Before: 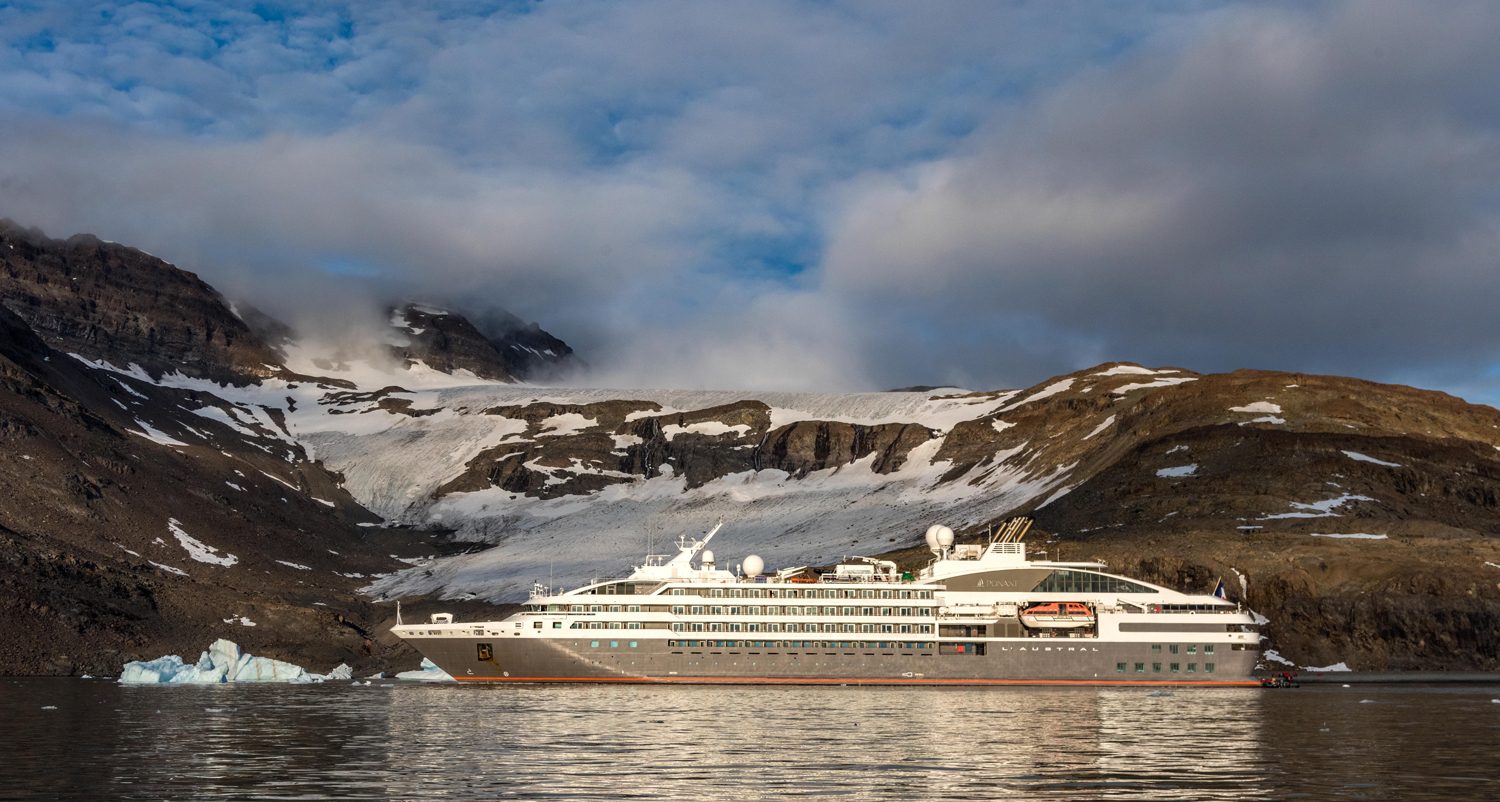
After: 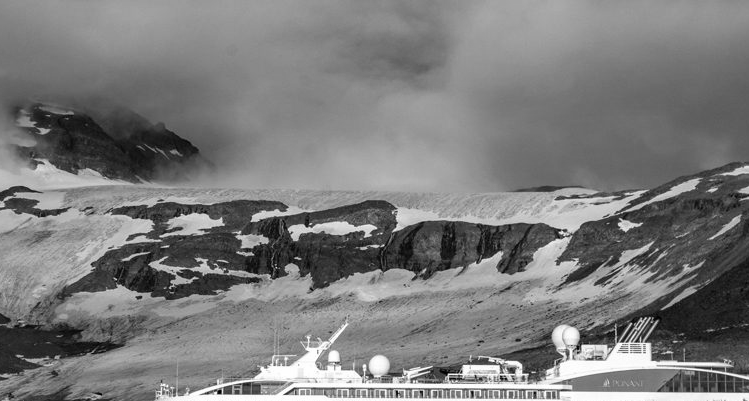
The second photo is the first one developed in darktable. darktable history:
crop: left 25%, top 25%, right 25%, bottom 25%
monochrome: size 3.1
